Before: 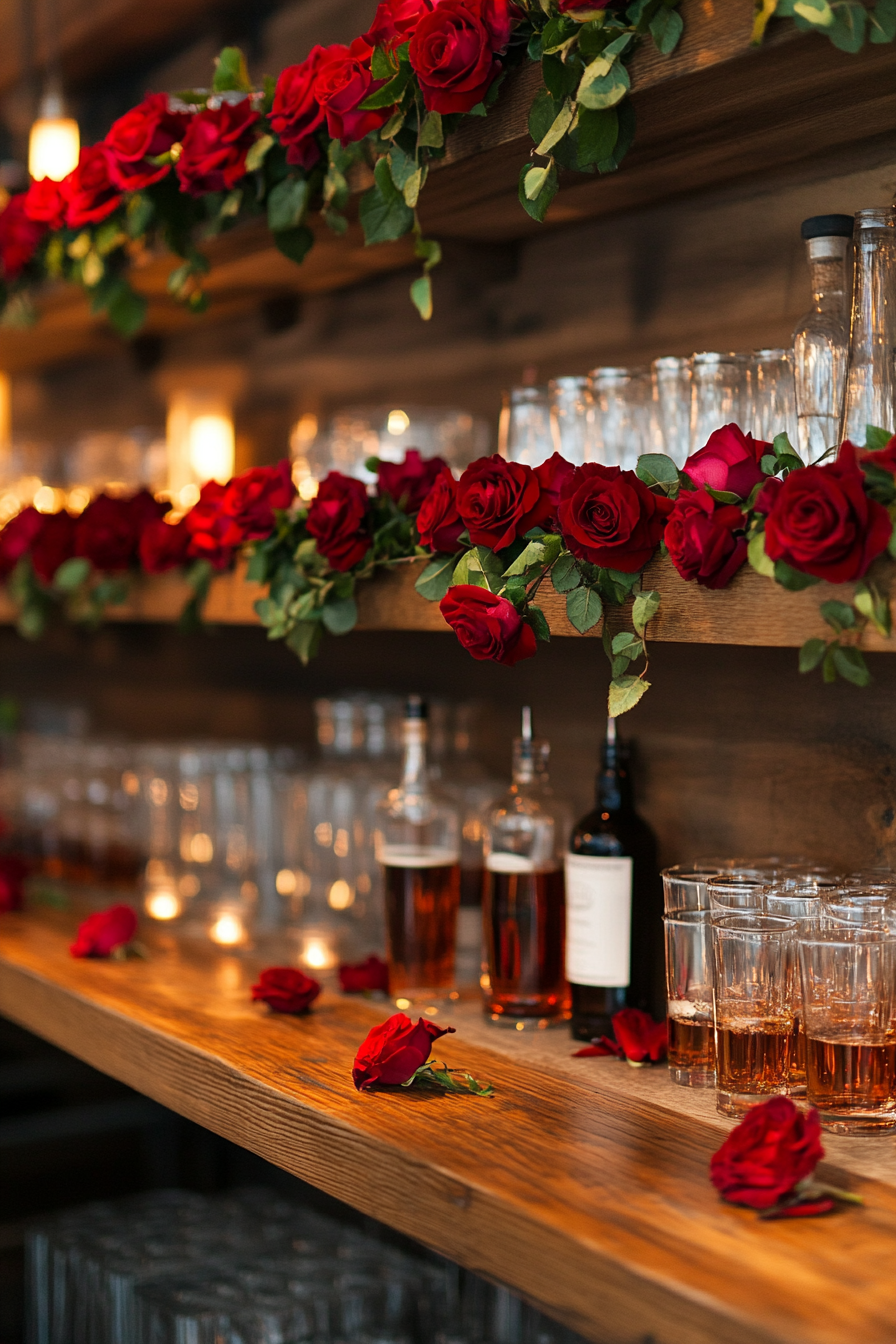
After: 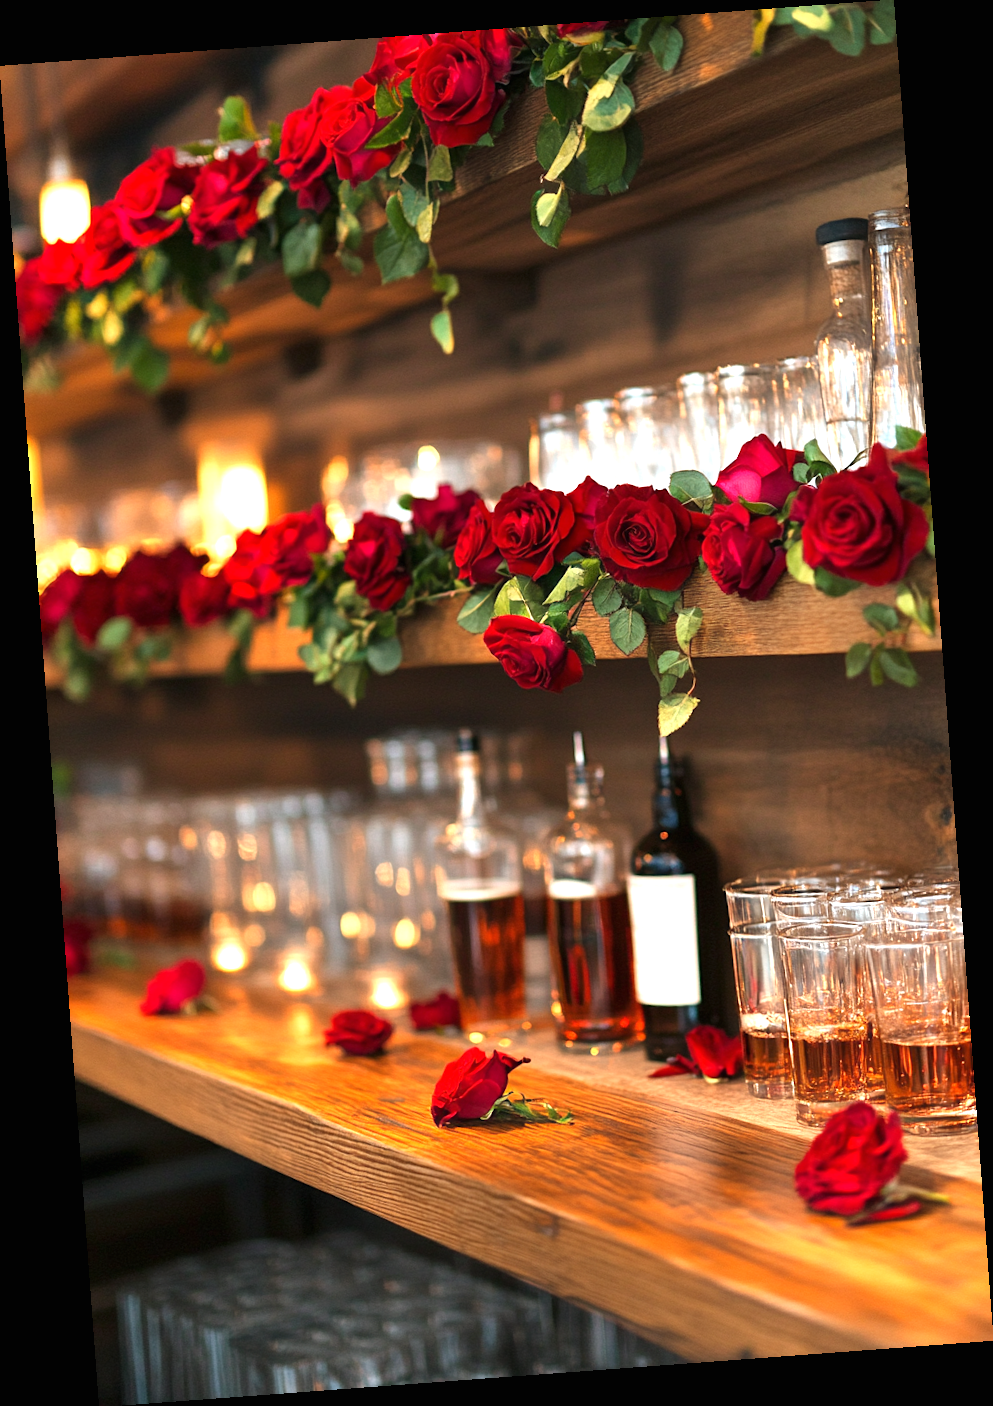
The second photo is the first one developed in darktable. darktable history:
rotate and perspective: rotation -4.25°, automatic cropping off
exposure: black level correction 0, exposure 1.1 EV, compensate exposure bias true, compensate highlight preservation false
white balance: emerald 1
